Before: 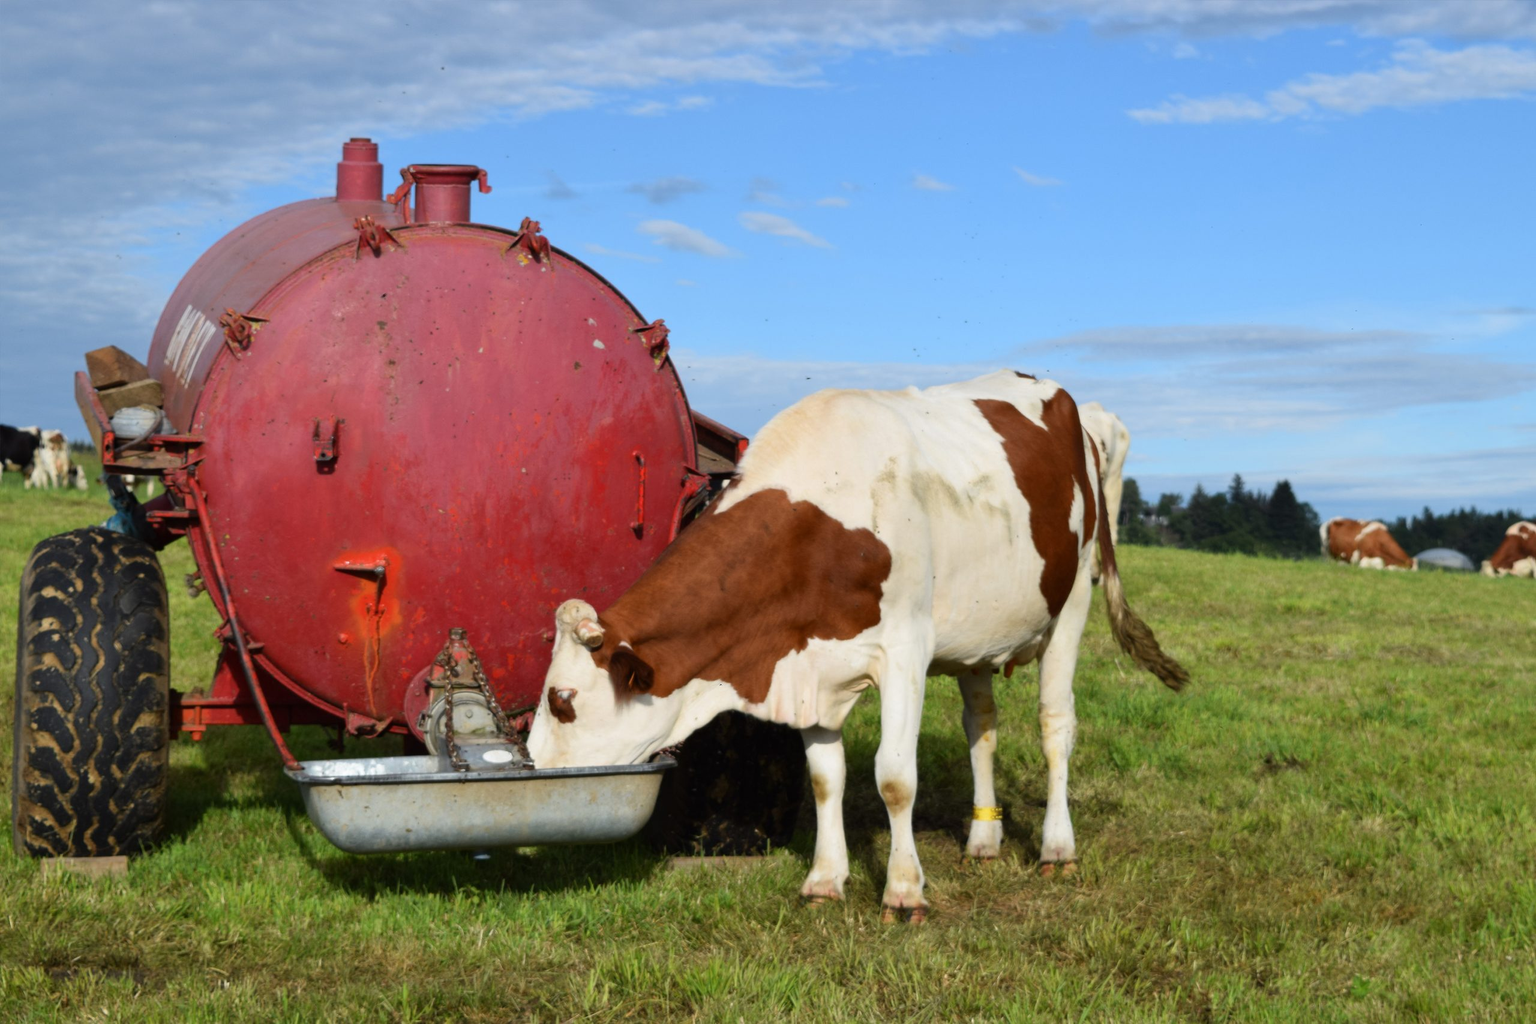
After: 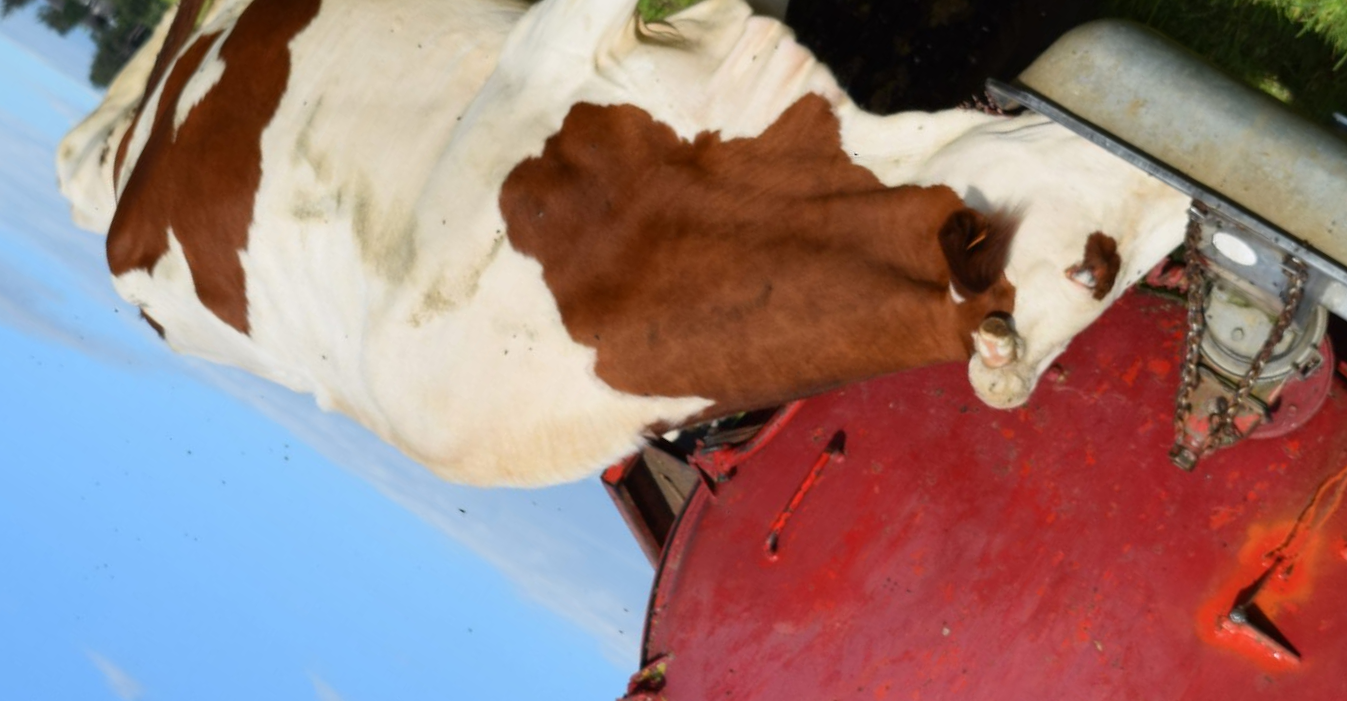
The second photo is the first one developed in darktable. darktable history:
crop and rotate: angle 148.14°, left 9.171%, top 15.657%, right 4.473%, bottom 16.917%
